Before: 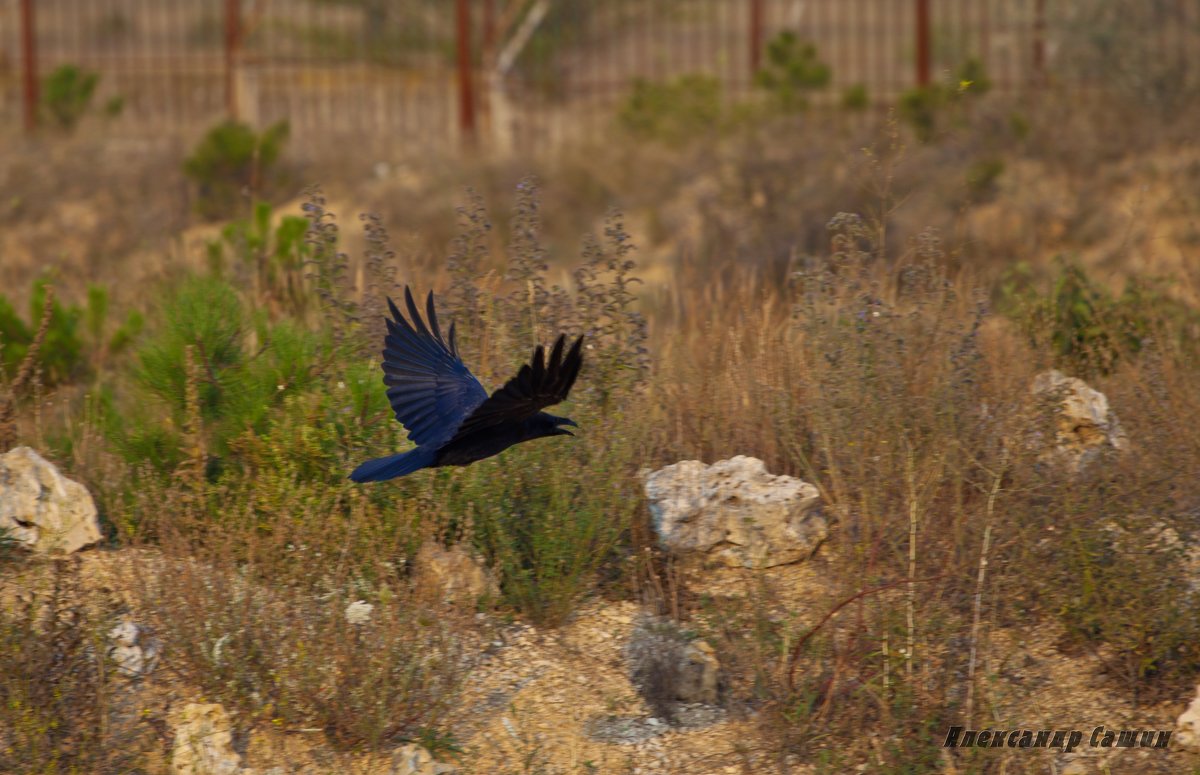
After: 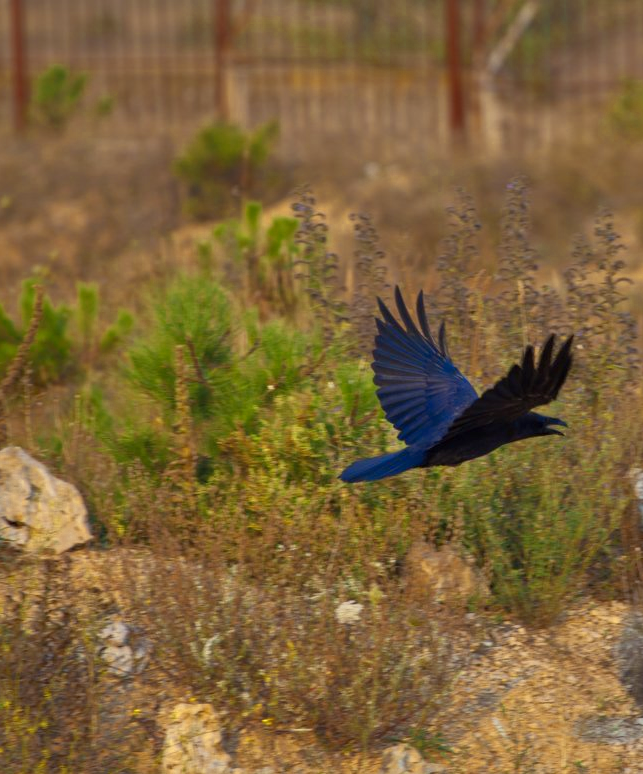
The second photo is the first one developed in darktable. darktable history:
crop: left 0.866%, right 45.484%, bottom 0.091%
shadows and highlights: on, module defaults
color zones: curves: ch0 [(0, 0.485) (0.178, 0.476) (0.261, 0.623) (0.411, 0.403) (0.708, 0.603) (0.934, 0.412)]; ch1 [(0.003, 0.485) (0.149, 0.496) (0.229, 0.584) (0.326, 0.551) (0.484, 0.262) (0.757, 0.643)]
